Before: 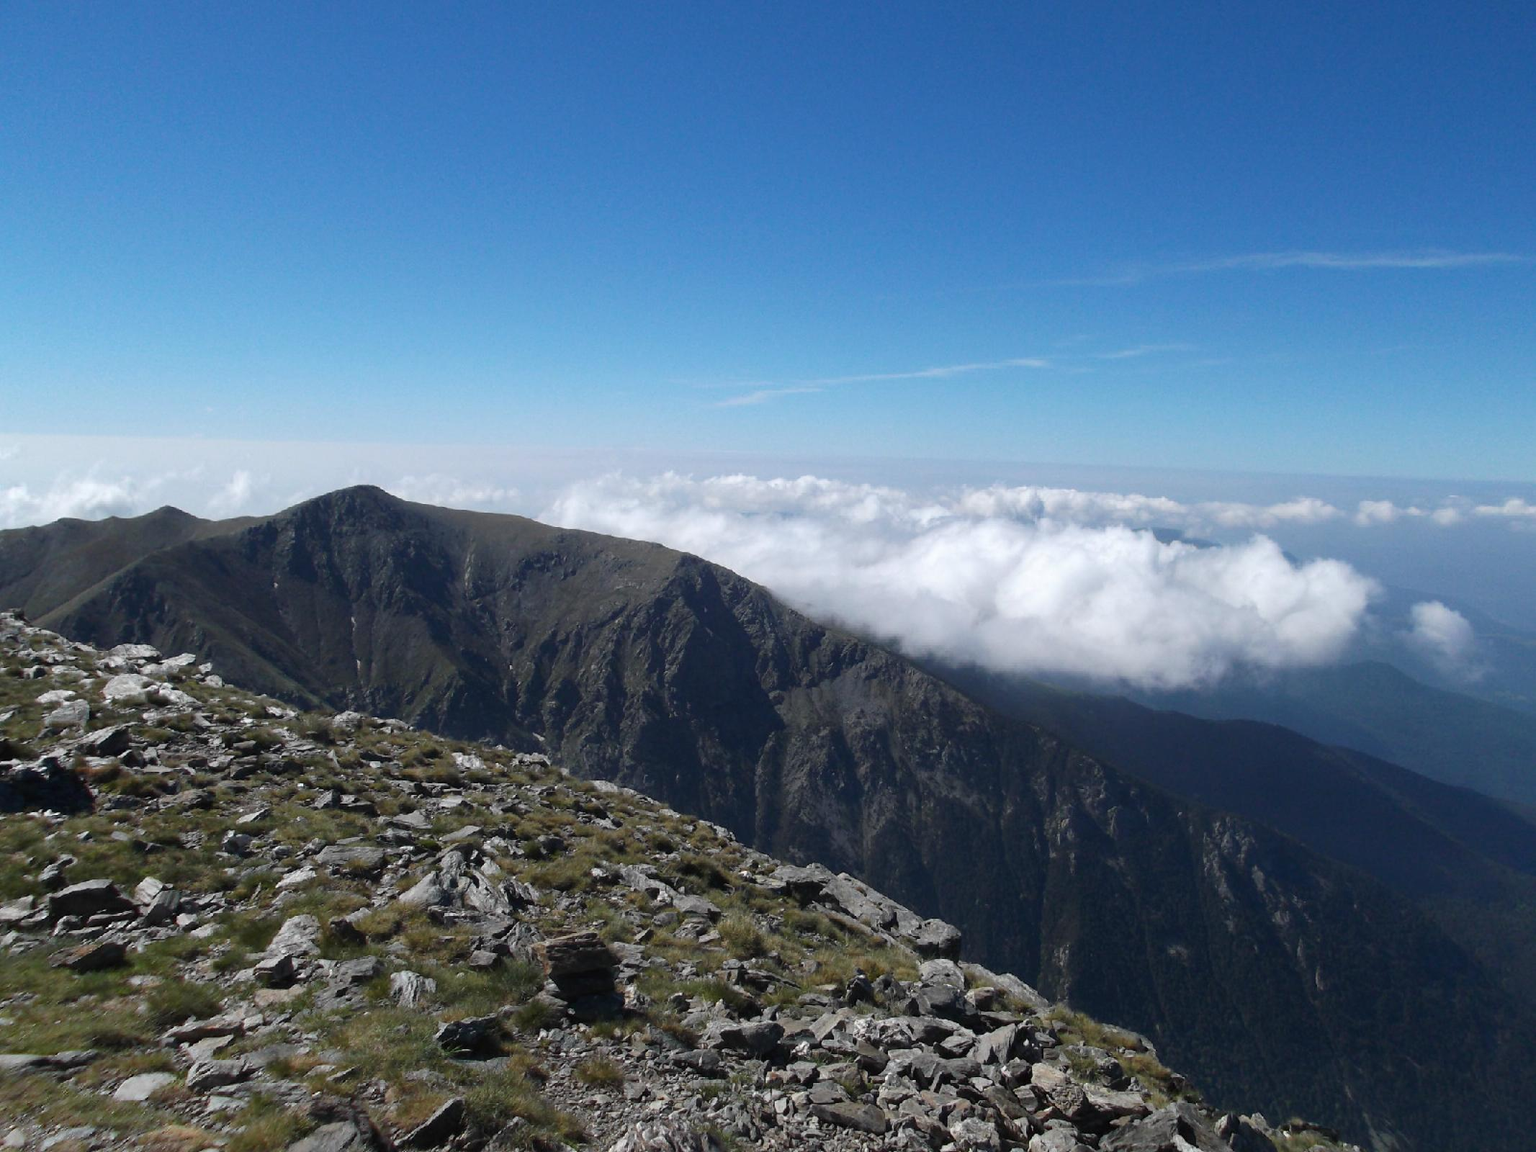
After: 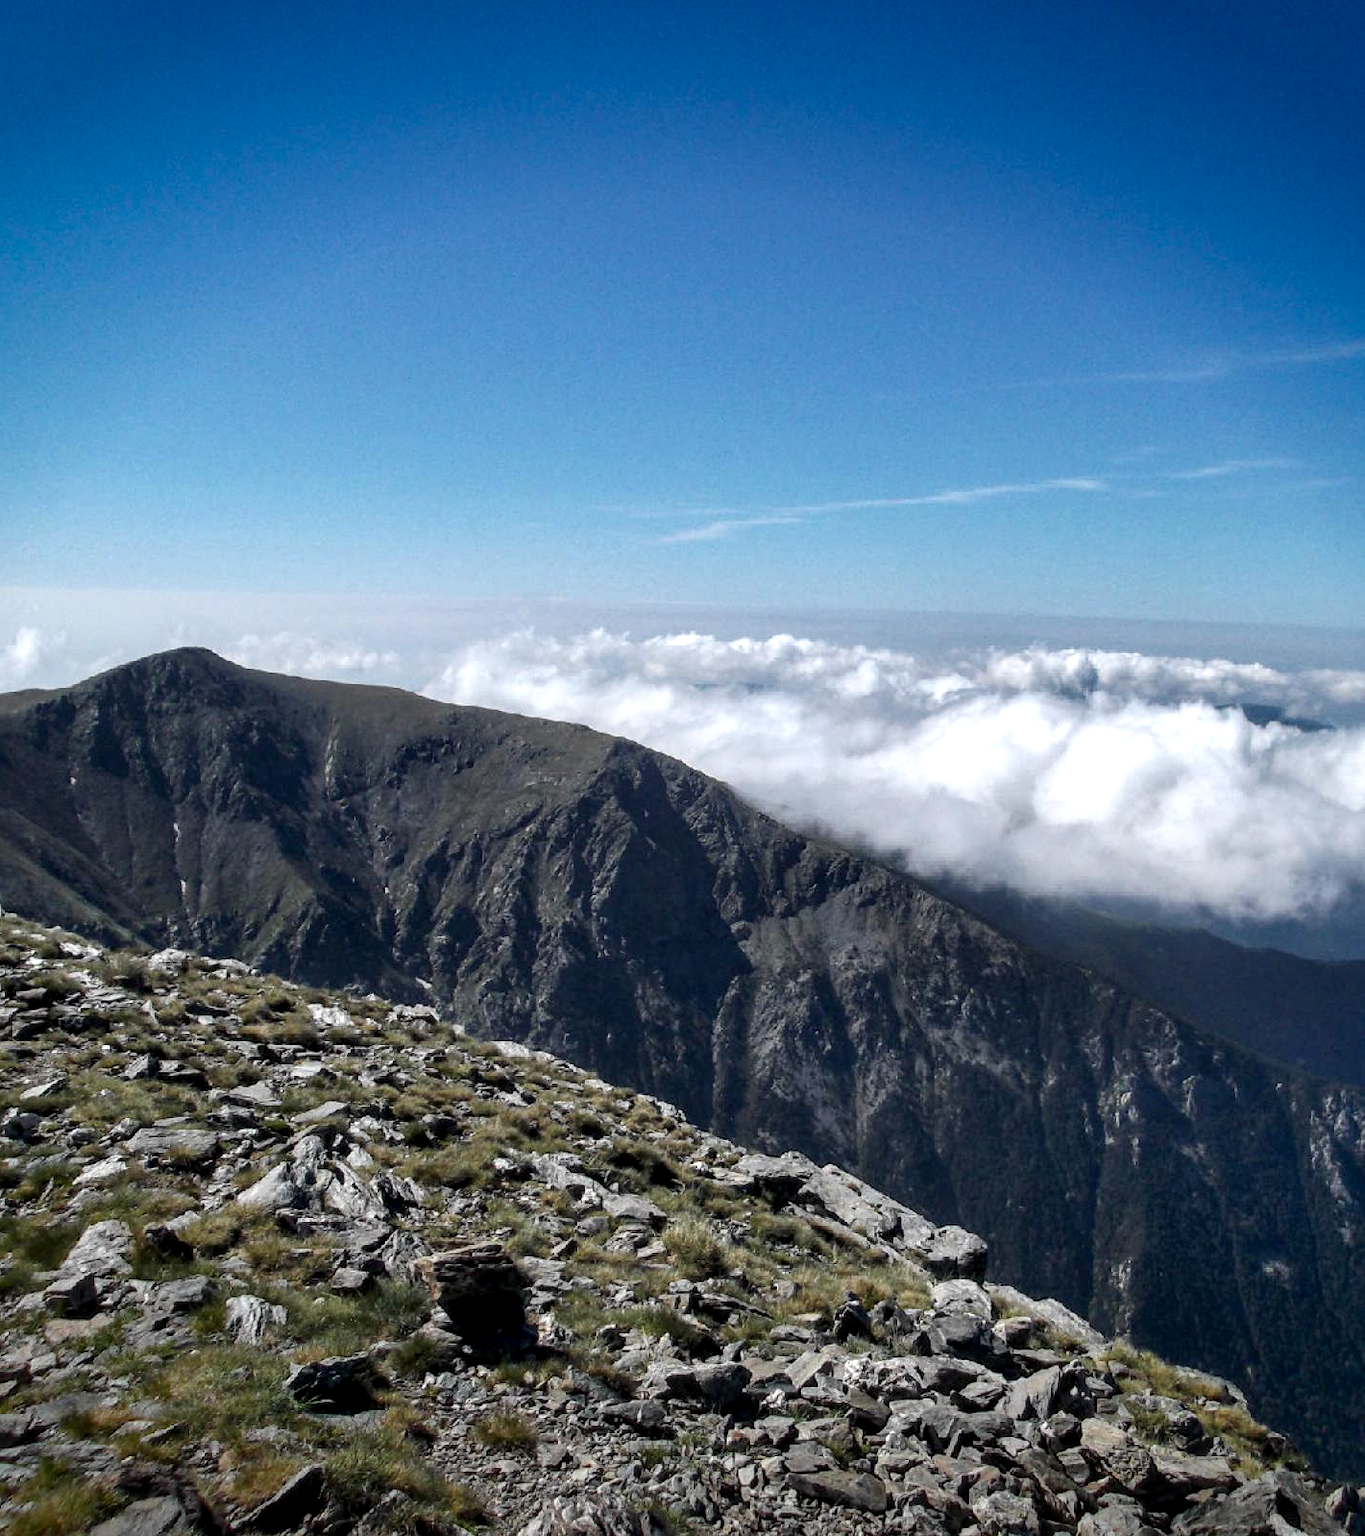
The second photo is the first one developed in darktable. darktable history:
local contrast: highlights 60%, shadows 60%, detail 160%
vignetting: fall-off start 88.53%, fall-off radius 44.2%, saturation 0.376, width/height ratio 1.161
crop and rotate: left 14.436%, right 18.898%
shadows and highlights: soften with gaussian
